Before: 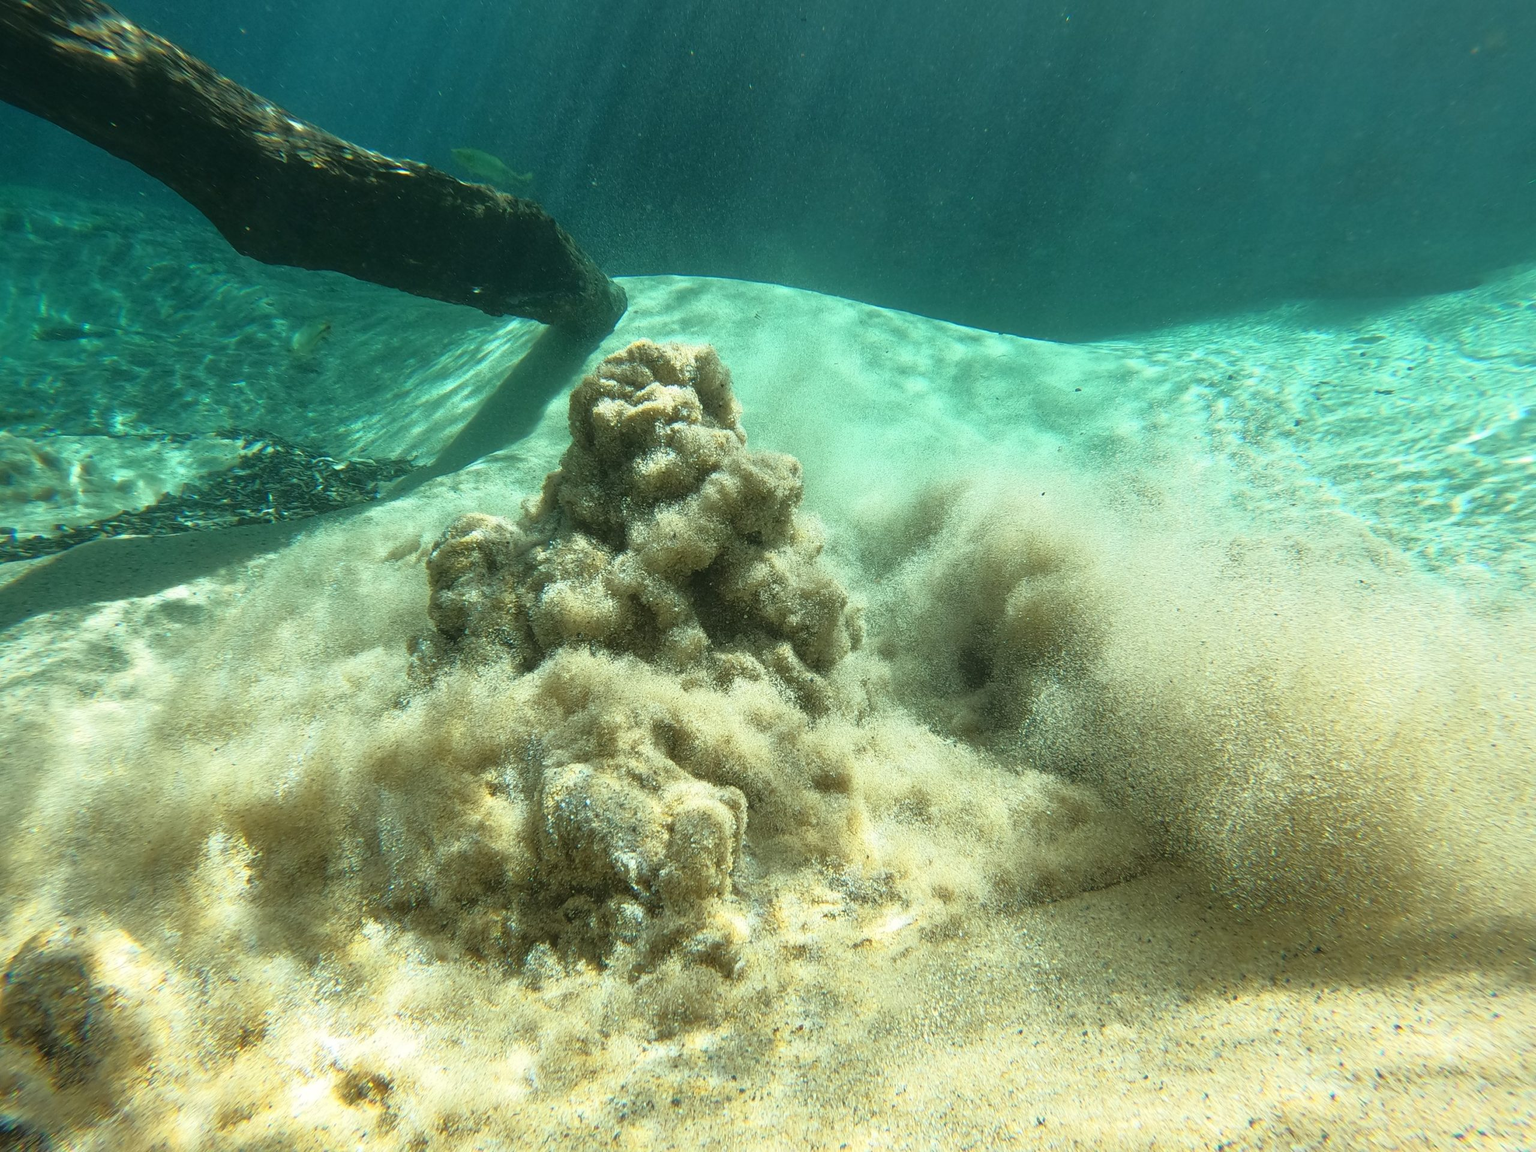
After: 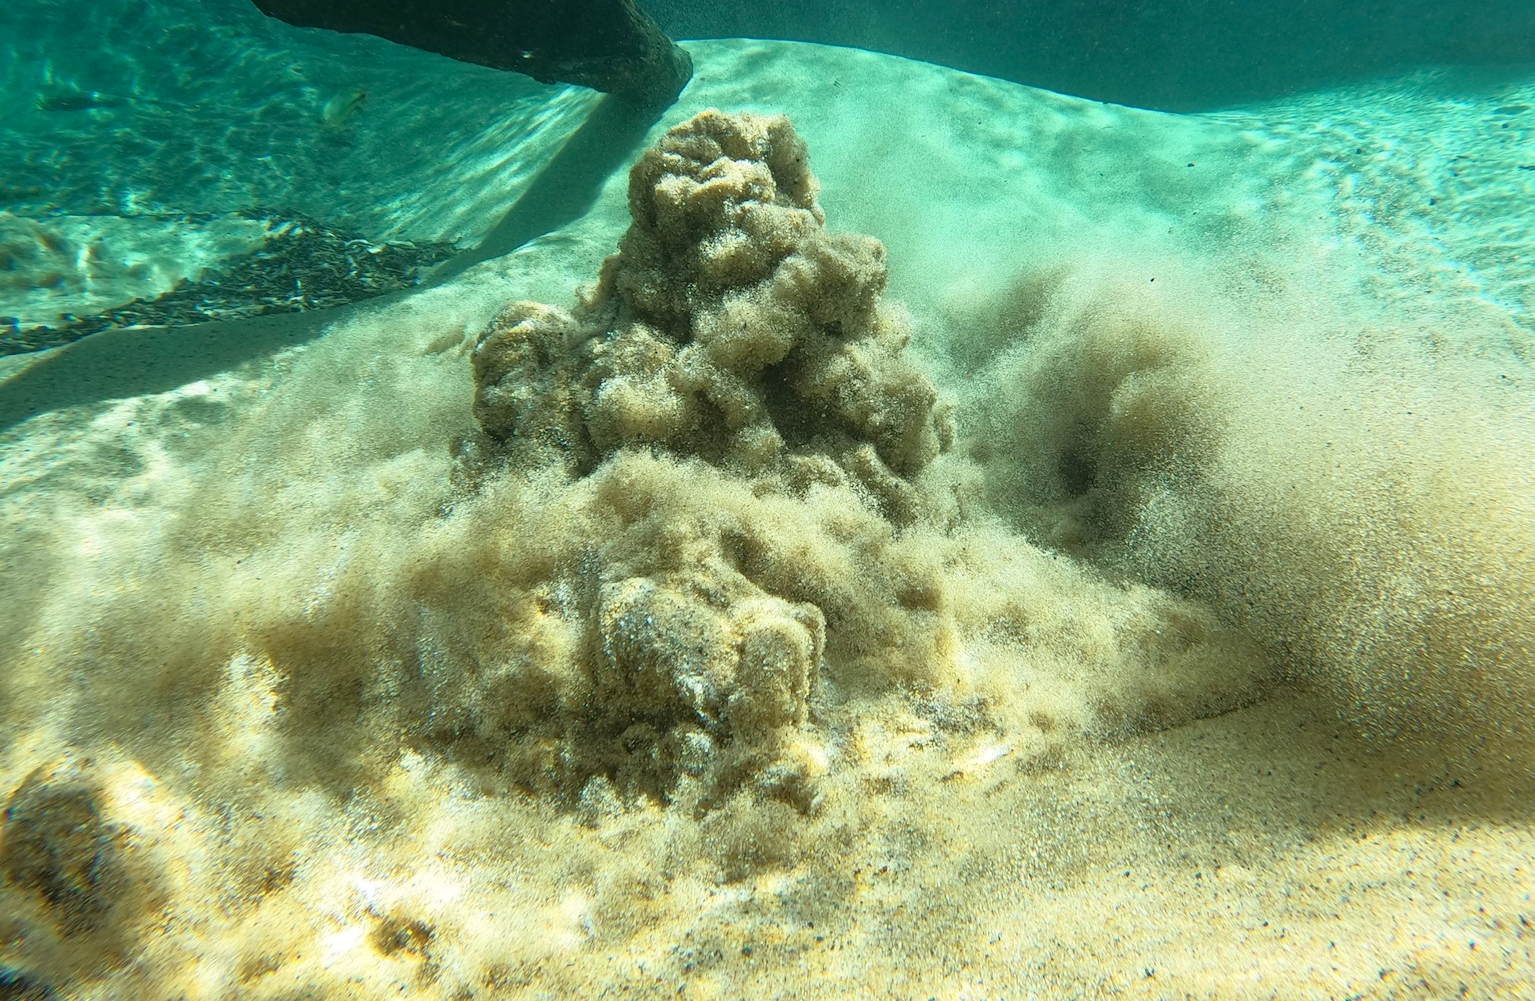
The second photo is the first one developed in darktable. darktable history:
crop: top 20.916%, right 9.437%, bottom 0.316%
haze removal: compatibility mode true, adaptive false
